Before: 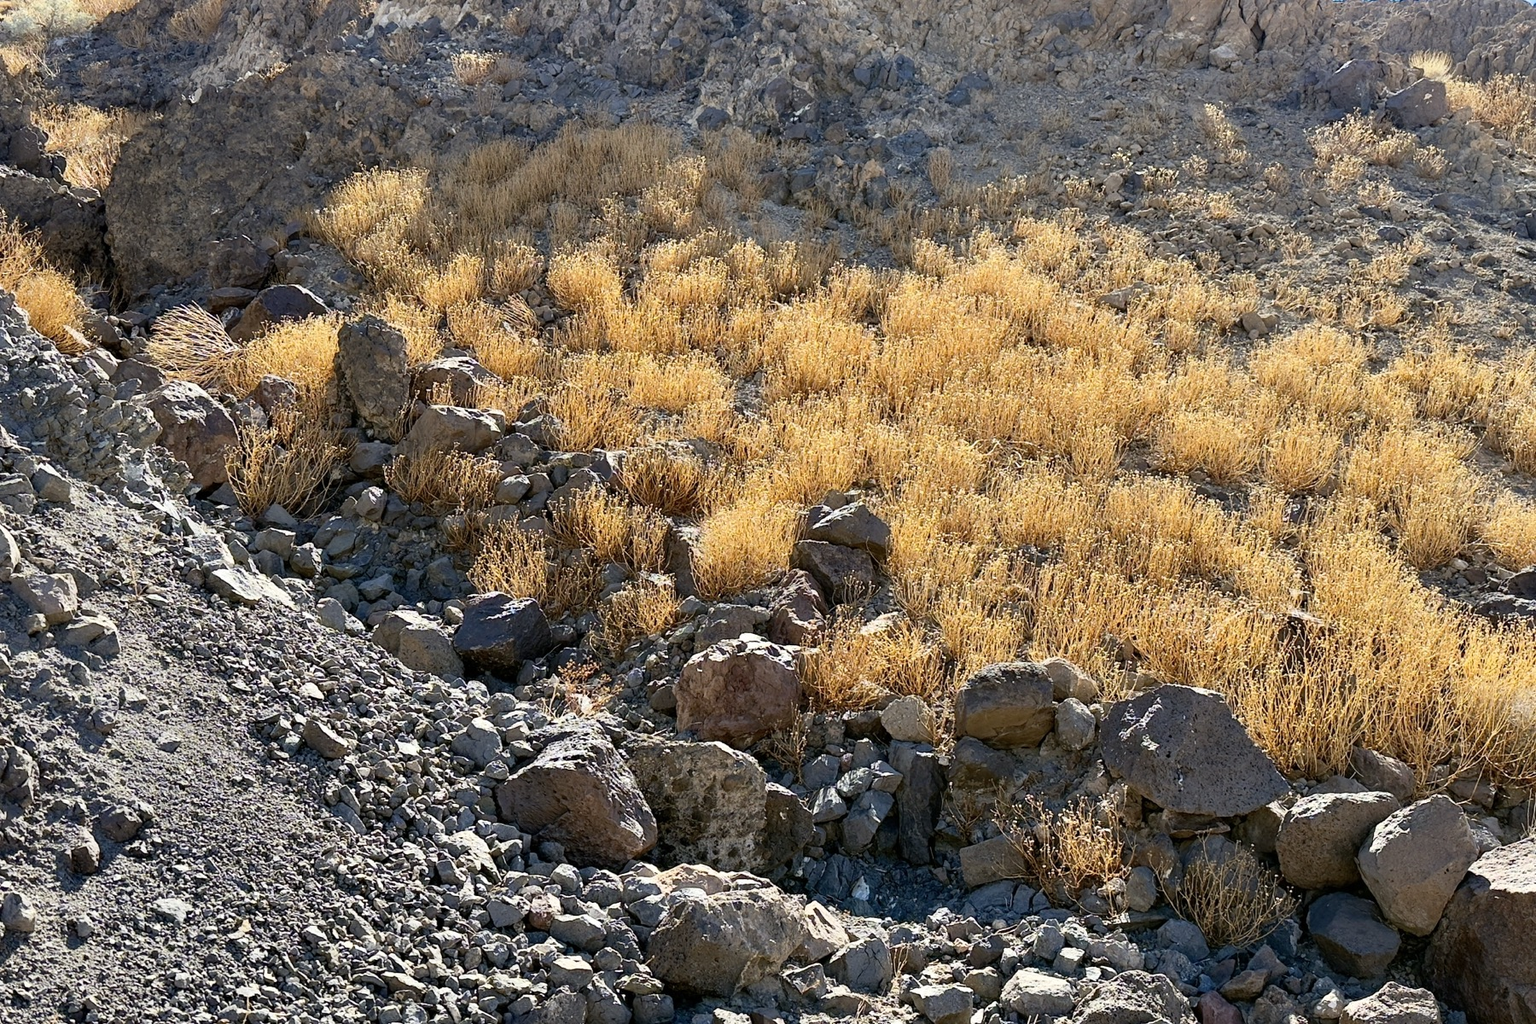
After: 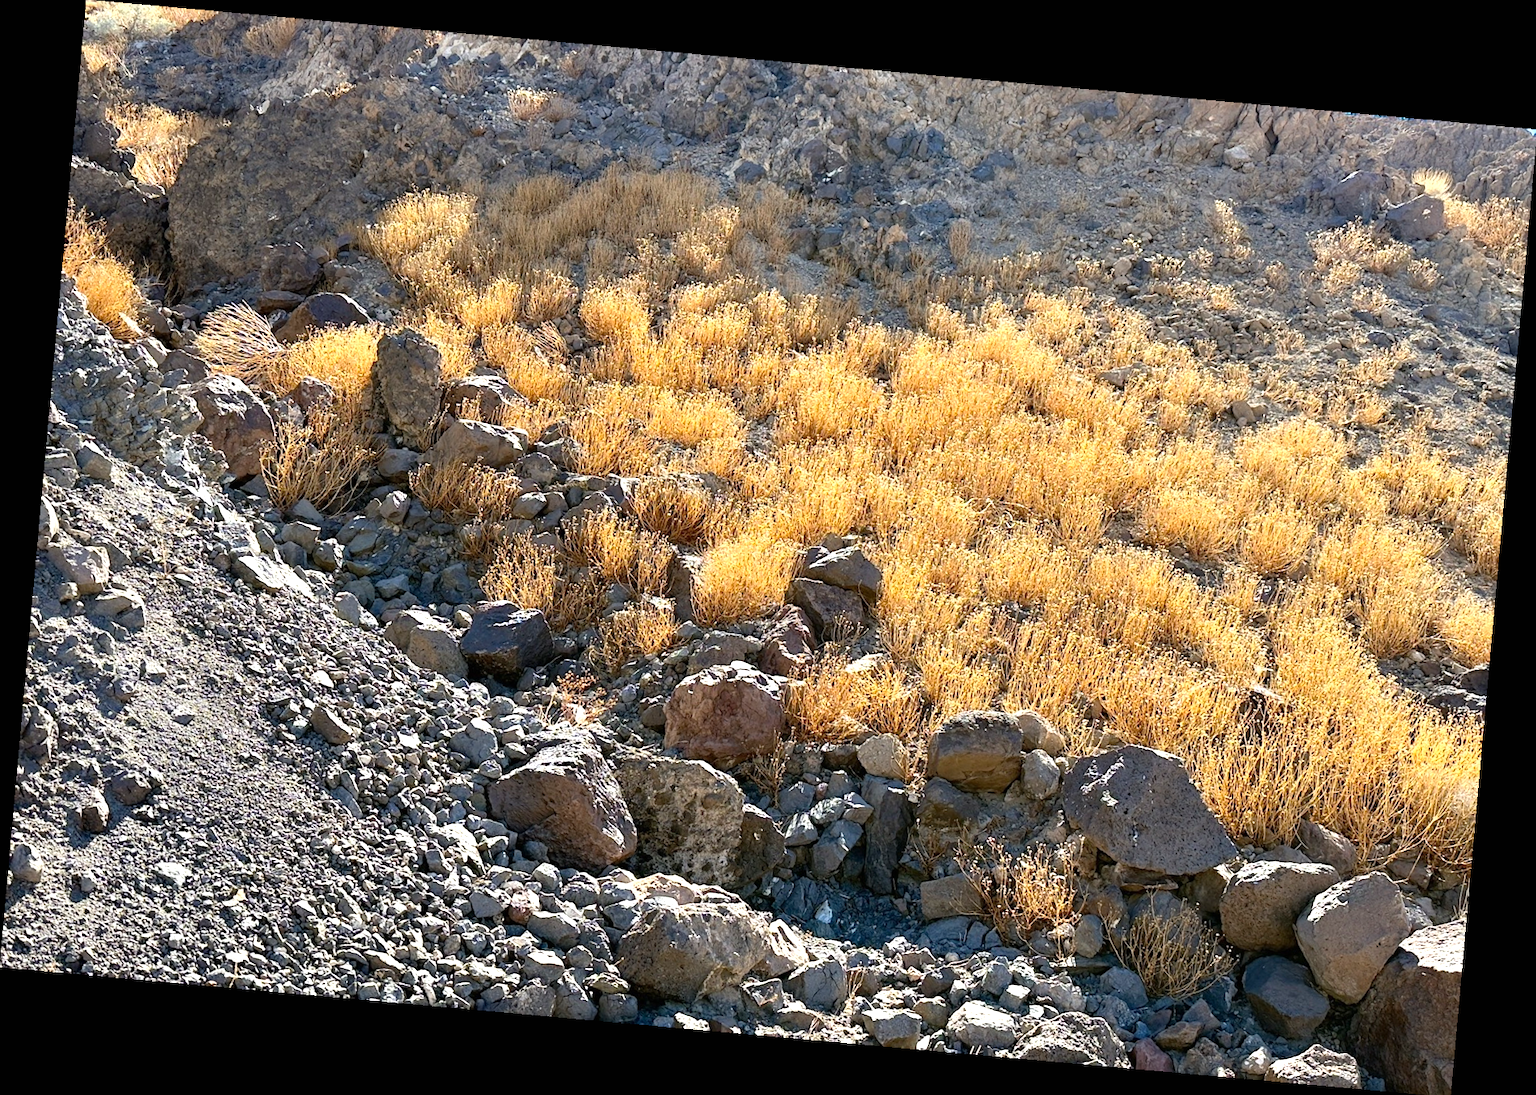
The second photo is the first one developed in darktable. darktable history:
rotate and perspective: rotation 5.12°, automatic cropping off
exposure: black level correction 0, exposure 0.5 EV, compensate highlight preservation false
